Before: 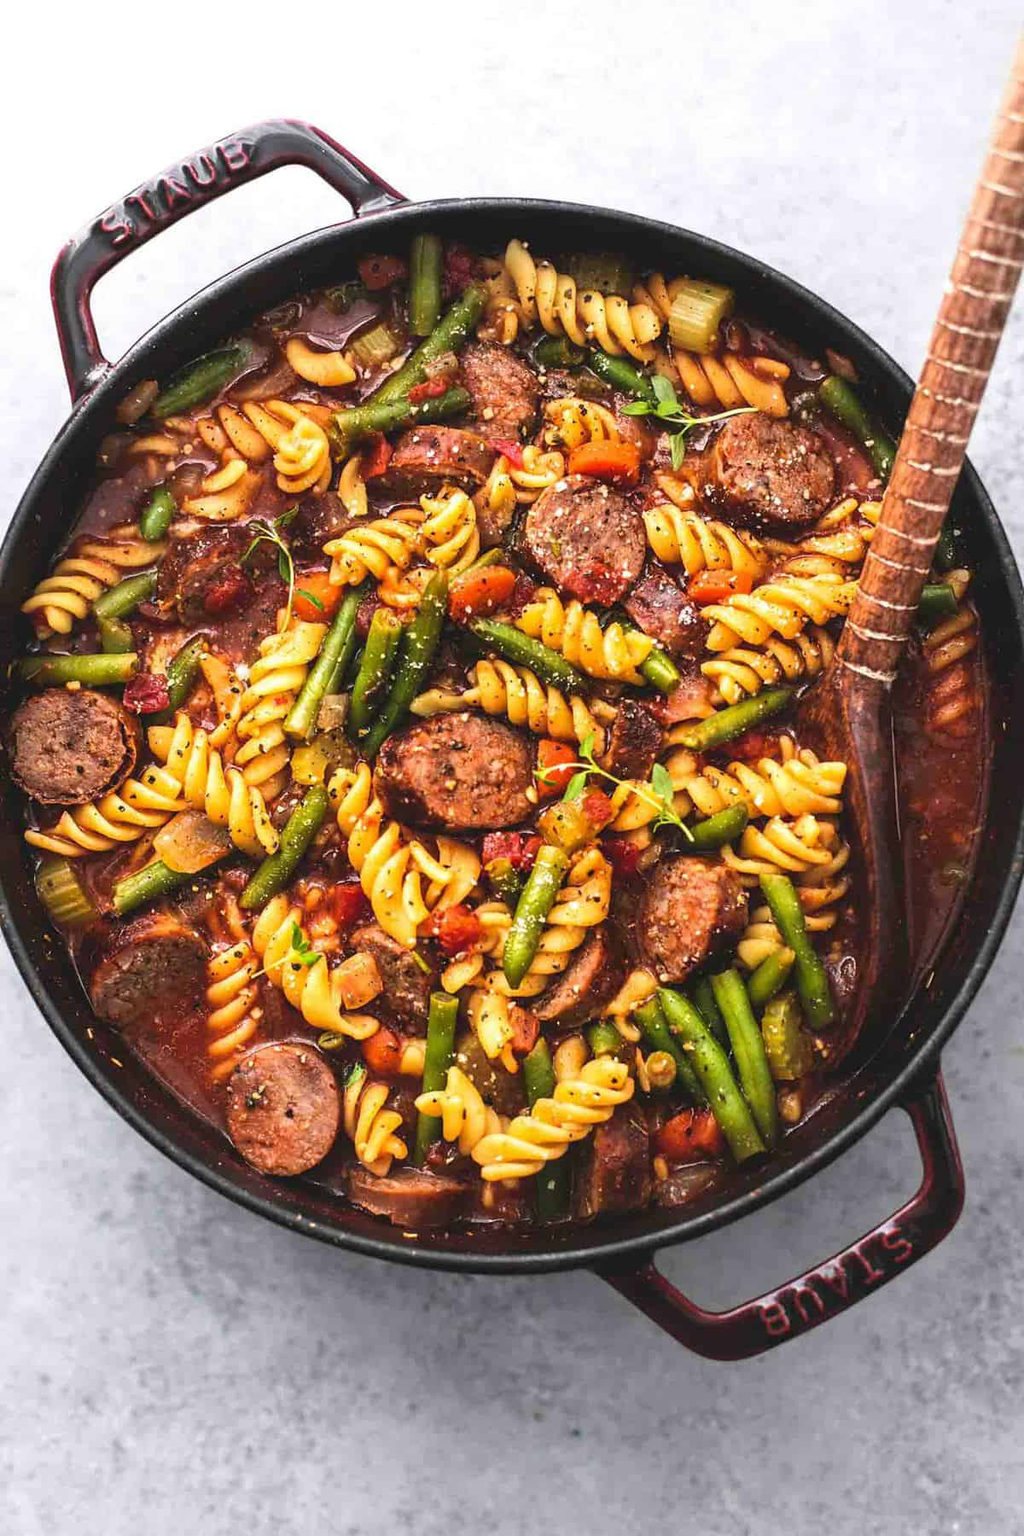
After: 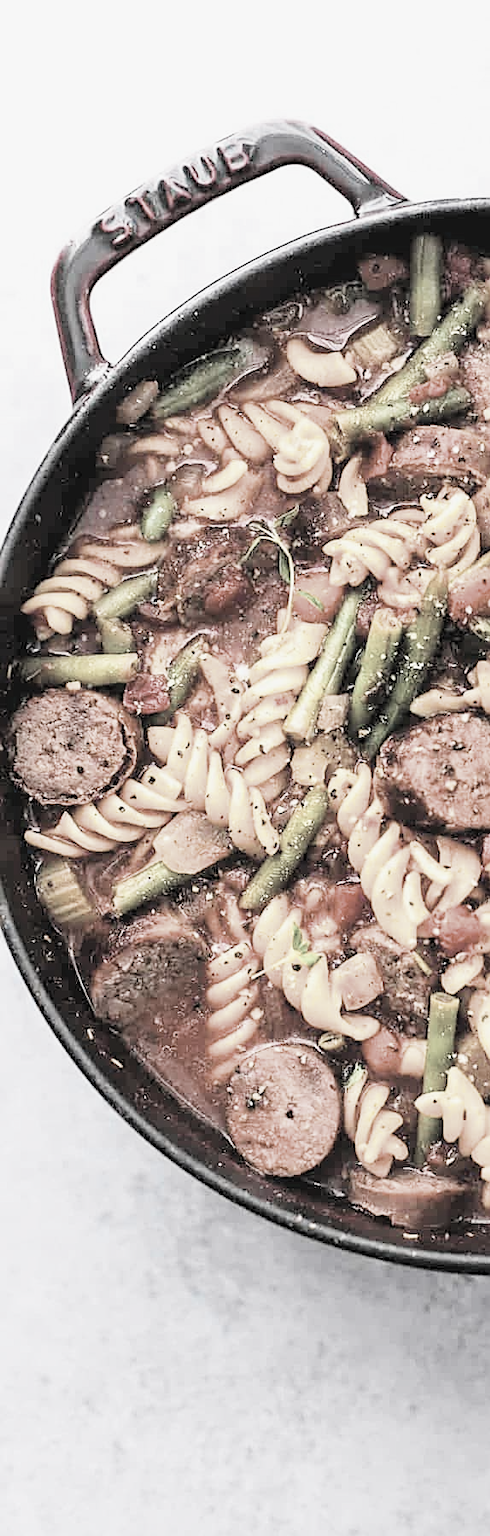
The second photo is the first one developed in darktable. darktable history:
color zones: curves: ch1 [(0.238, 0.163) (0.476, 0.2) (0.733, 0.322) (0.848, 0.134)]
filmic rgb: black relative exposure -4.12 EV, white relative exposure 5.11 EV, hardness 2.08, contrast 1.179, iterations of high-quality reconstruction 0
sharpen: on, module defaults
tone equalizer: on, module defaults
crop and rotate: left 0.056%, top 0%, right 51.957%
color correction: highlights b* 0.025, saturation 0.766
contrast brightness saturation: saturation 0.103
exposure: black level correction 0, exposure 1.536 EV, compensate exposure bias true, compensate highlight preservation false
